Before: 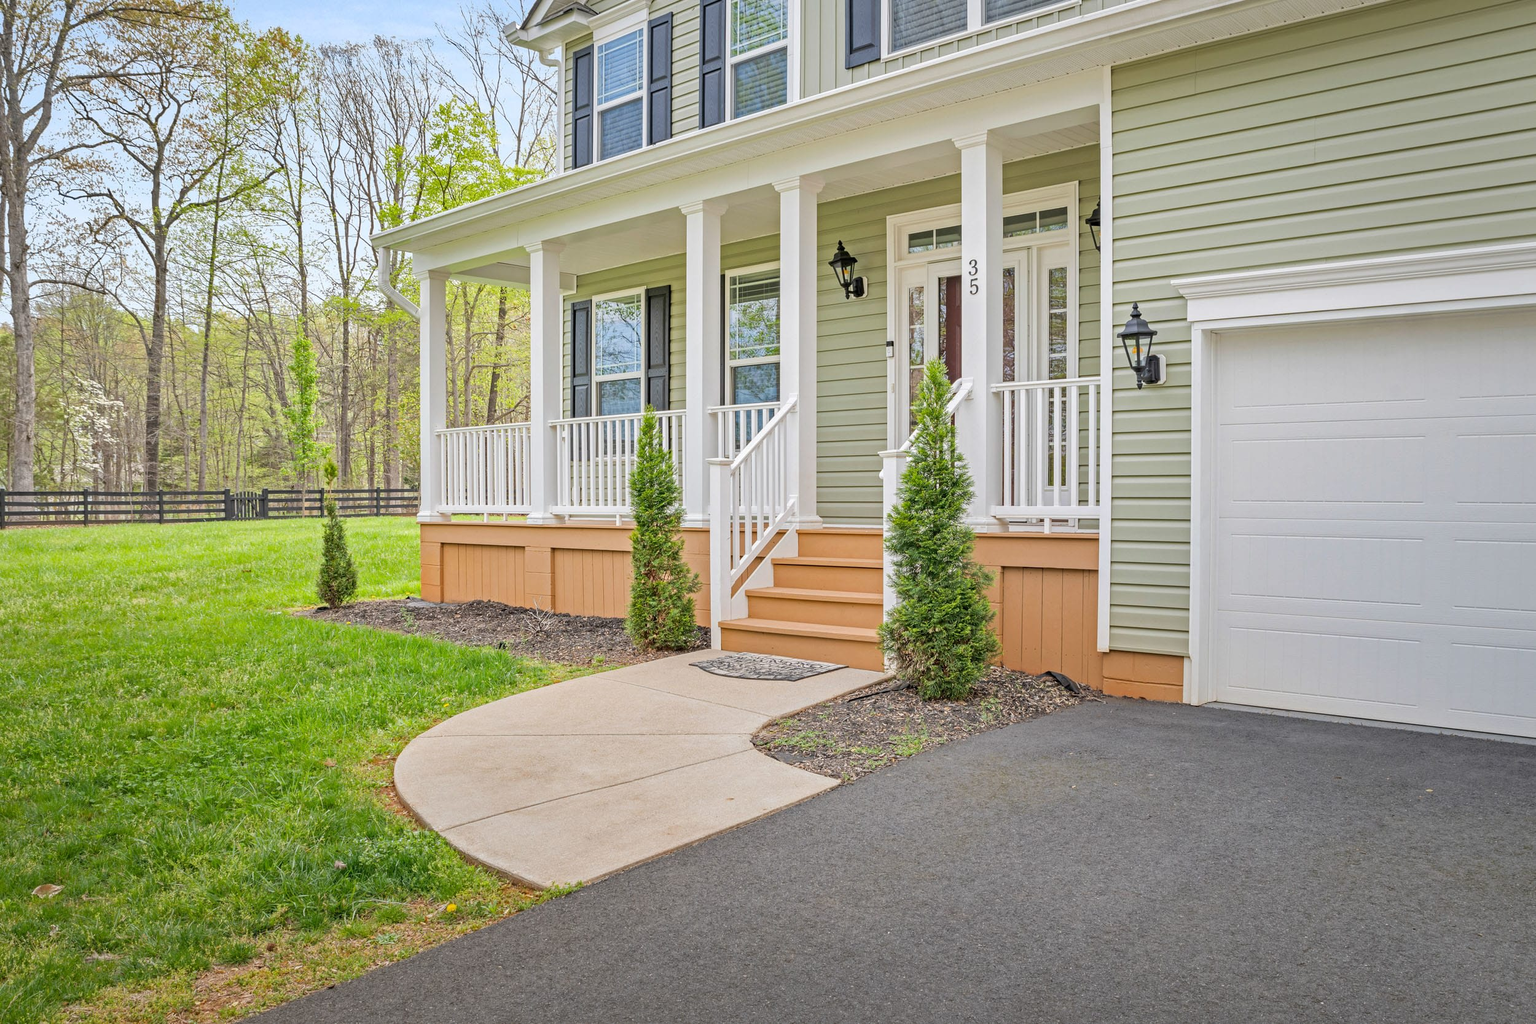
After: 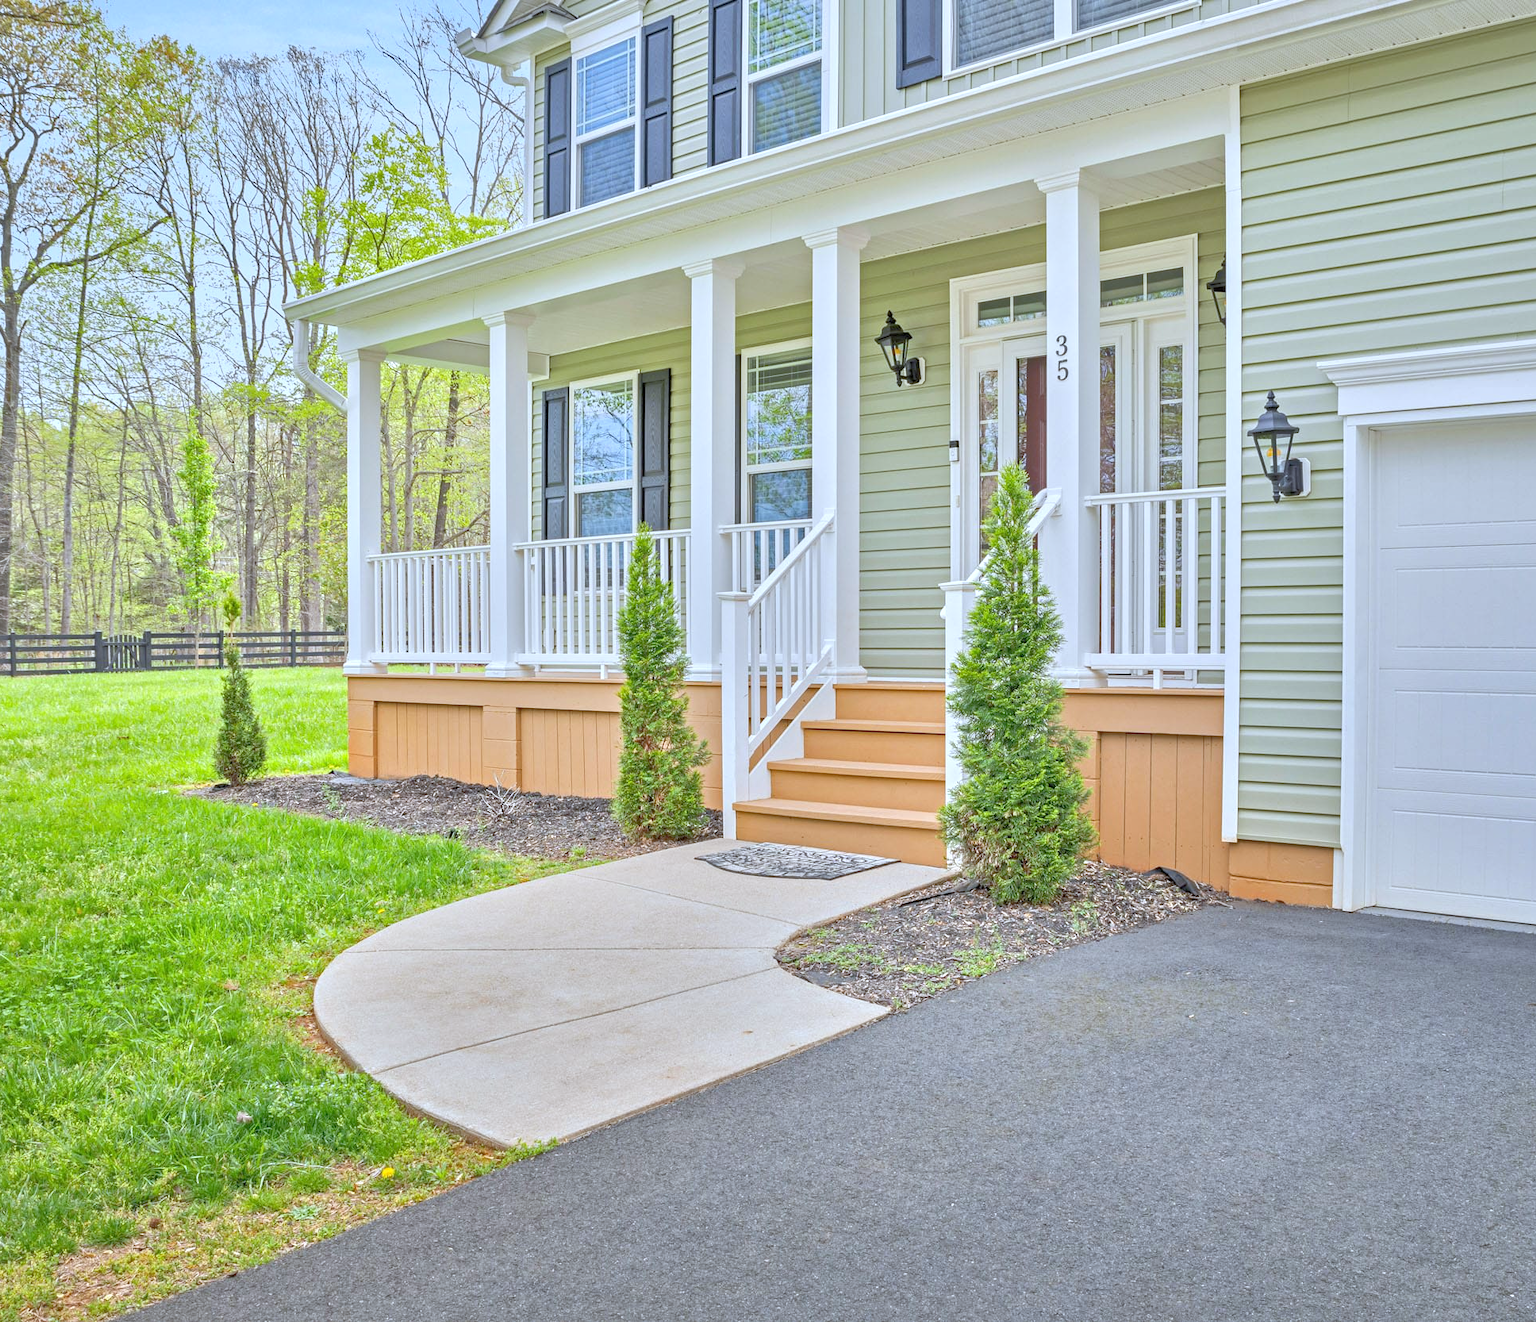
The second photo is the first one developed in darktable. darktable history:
tone equalizer: -8 EV 2 EV, -7 EV 2 EV, -6 EV 2 EV, -5 EV 2 EV, -4 EV 2 EV, -3 EV 1.5 EV, -2 EV 1 EV, -1 EV 0.5 EV
crop: left 9.88%, right 12.664%
white balance: red 0.924, blue 1.095
